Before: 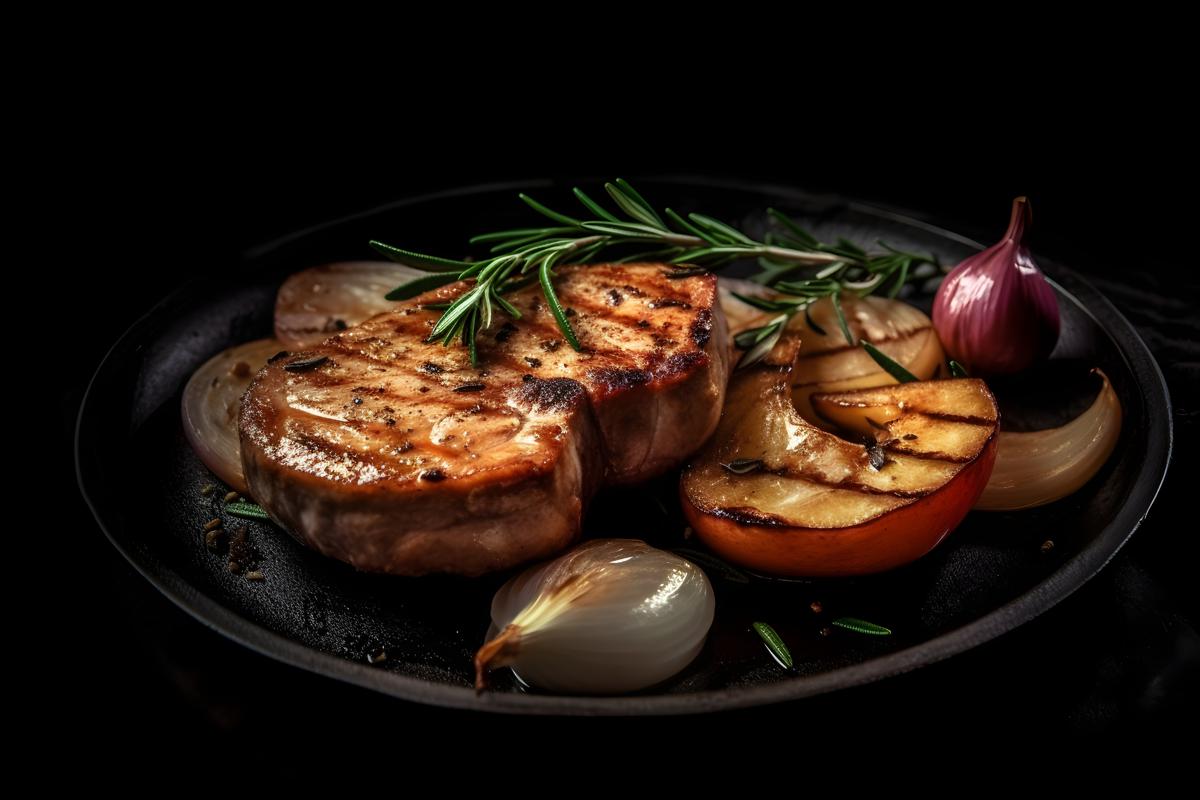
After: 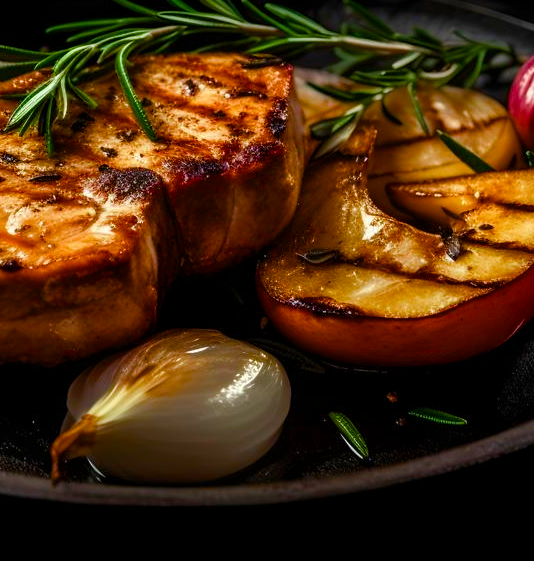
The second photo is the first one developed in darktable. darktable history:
color balance rgb: perceptual saturation grading › global saturation 27.645%, perceptual saturation grading › highlights -25.54%, perceptual saturation grading › mid-tones 25.029%, perceptual saturation grading › shadows 49.928%, global vibrance 20%
crop: left 35.41%, top 26.354%, right 20.08%, bottom 3.405%
